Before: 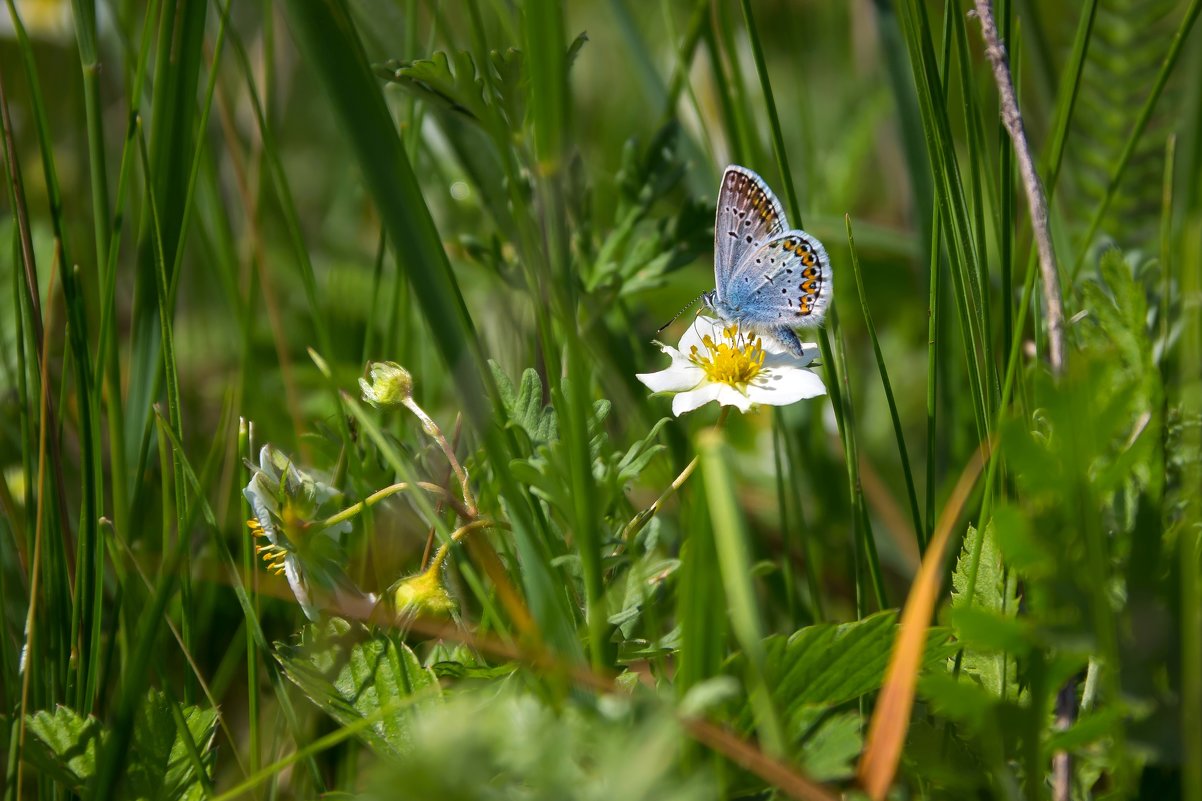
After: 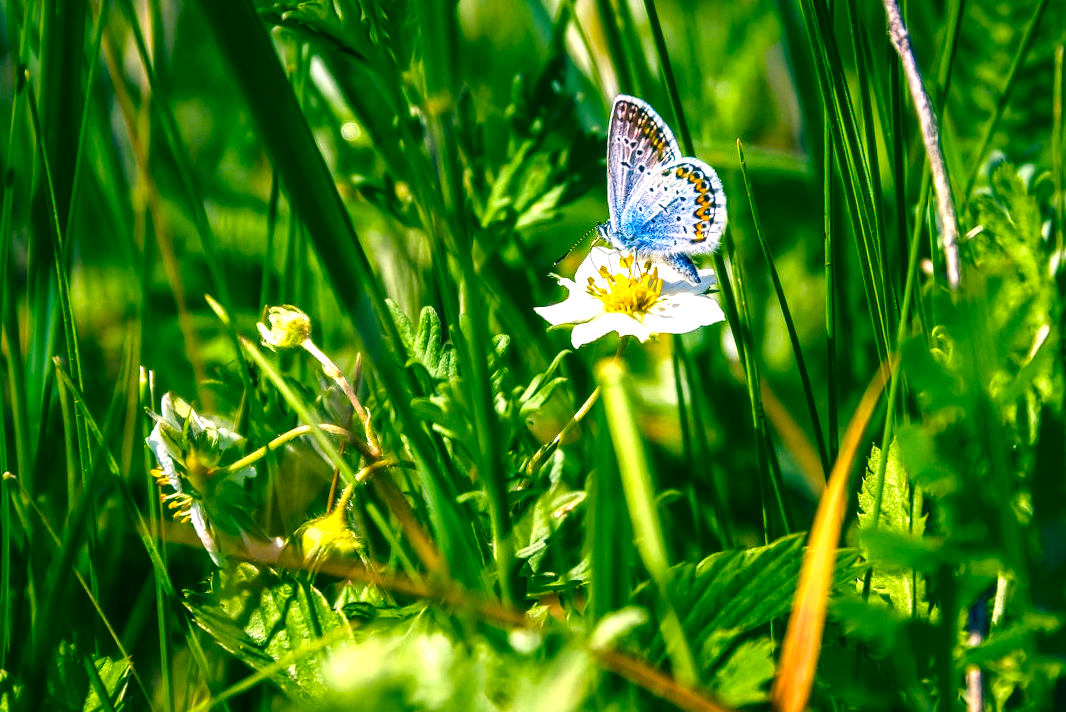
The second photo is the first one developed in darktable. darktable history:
color correction: highlights a* 3.27, highlights b* 1.8, saturation 1.21
local contrast: highlights 17%, detail 187%
color balance rgb: shadows lift › luminance -29.026%, shadows lift › chroma 10.053%, shadows lift › hue 230.15°, global offset › luminance 1.524%, linear chroma grading › shadows 31.705%, linear chroma grading › global chroma -1.894%, linear chroma grading › mid-tones 3.843%, perceptual saturation grading › global saturation 23.923%, perceptual saturation grading › highlights -24.064%, perceptual saturation grading › mid-tones 23.929%, perceptual saturation grading › shadows 39.23%, perceptual brilliance grading › highlights 9.942%, perceptual brilliance grading › mid-tones 4.733%
crop and rotate: angle 2.3°, left 5.98%, top 5.693%
exposure: exposure 0.202 EV, compensate highlight preservation false
tone equalizer: on, module defaults
